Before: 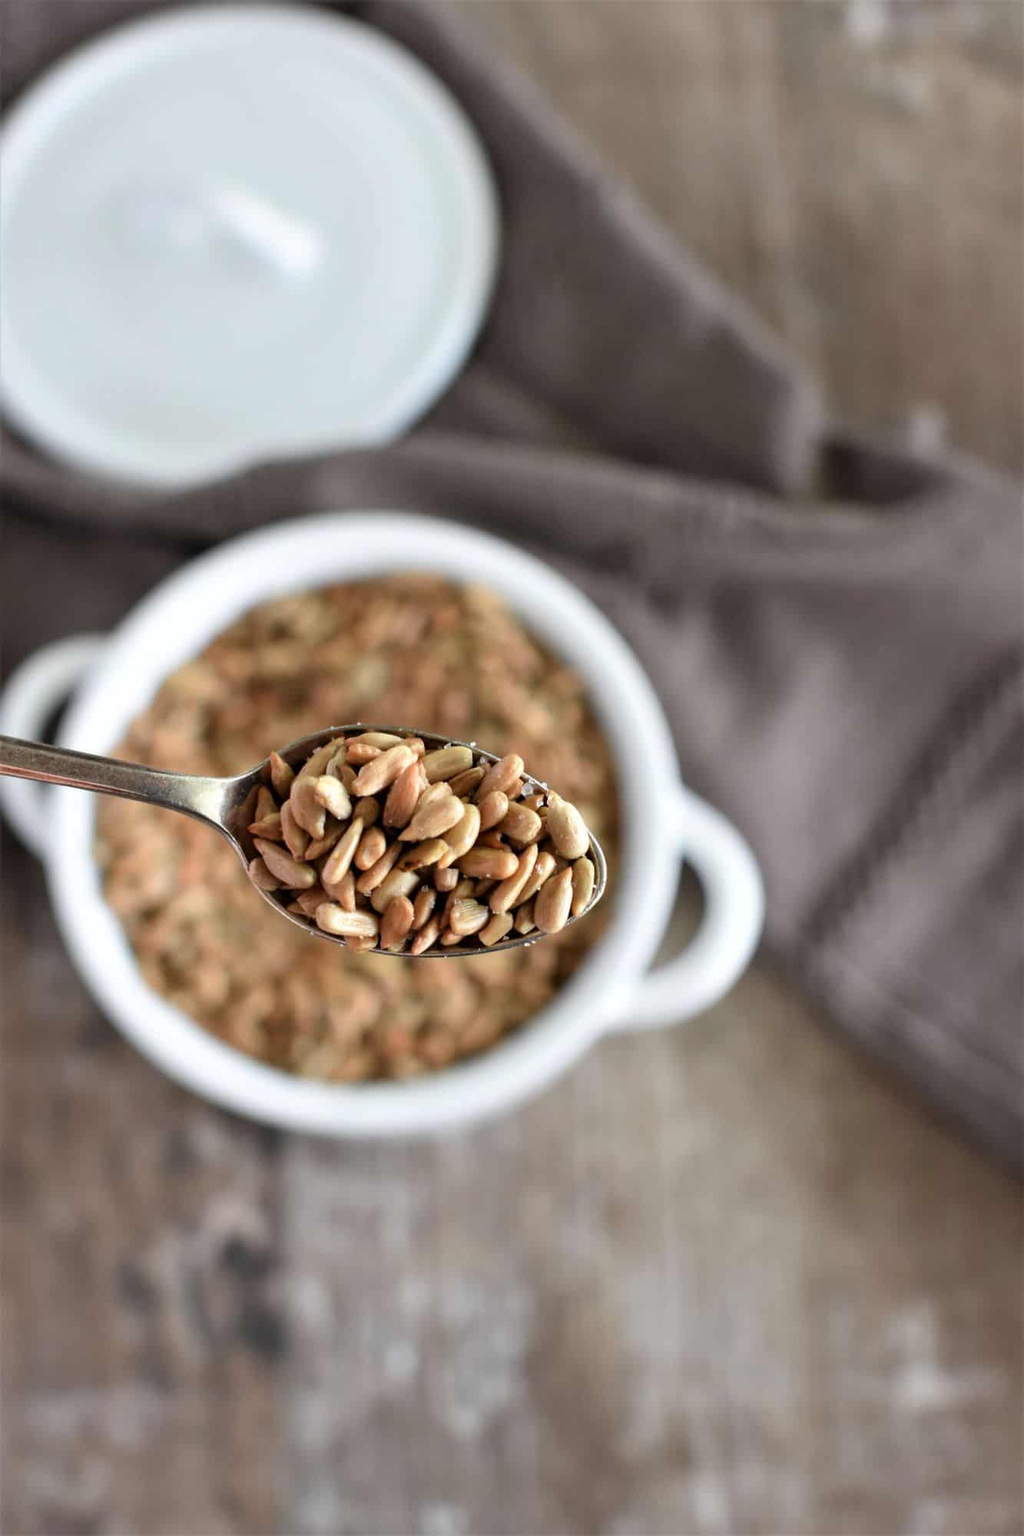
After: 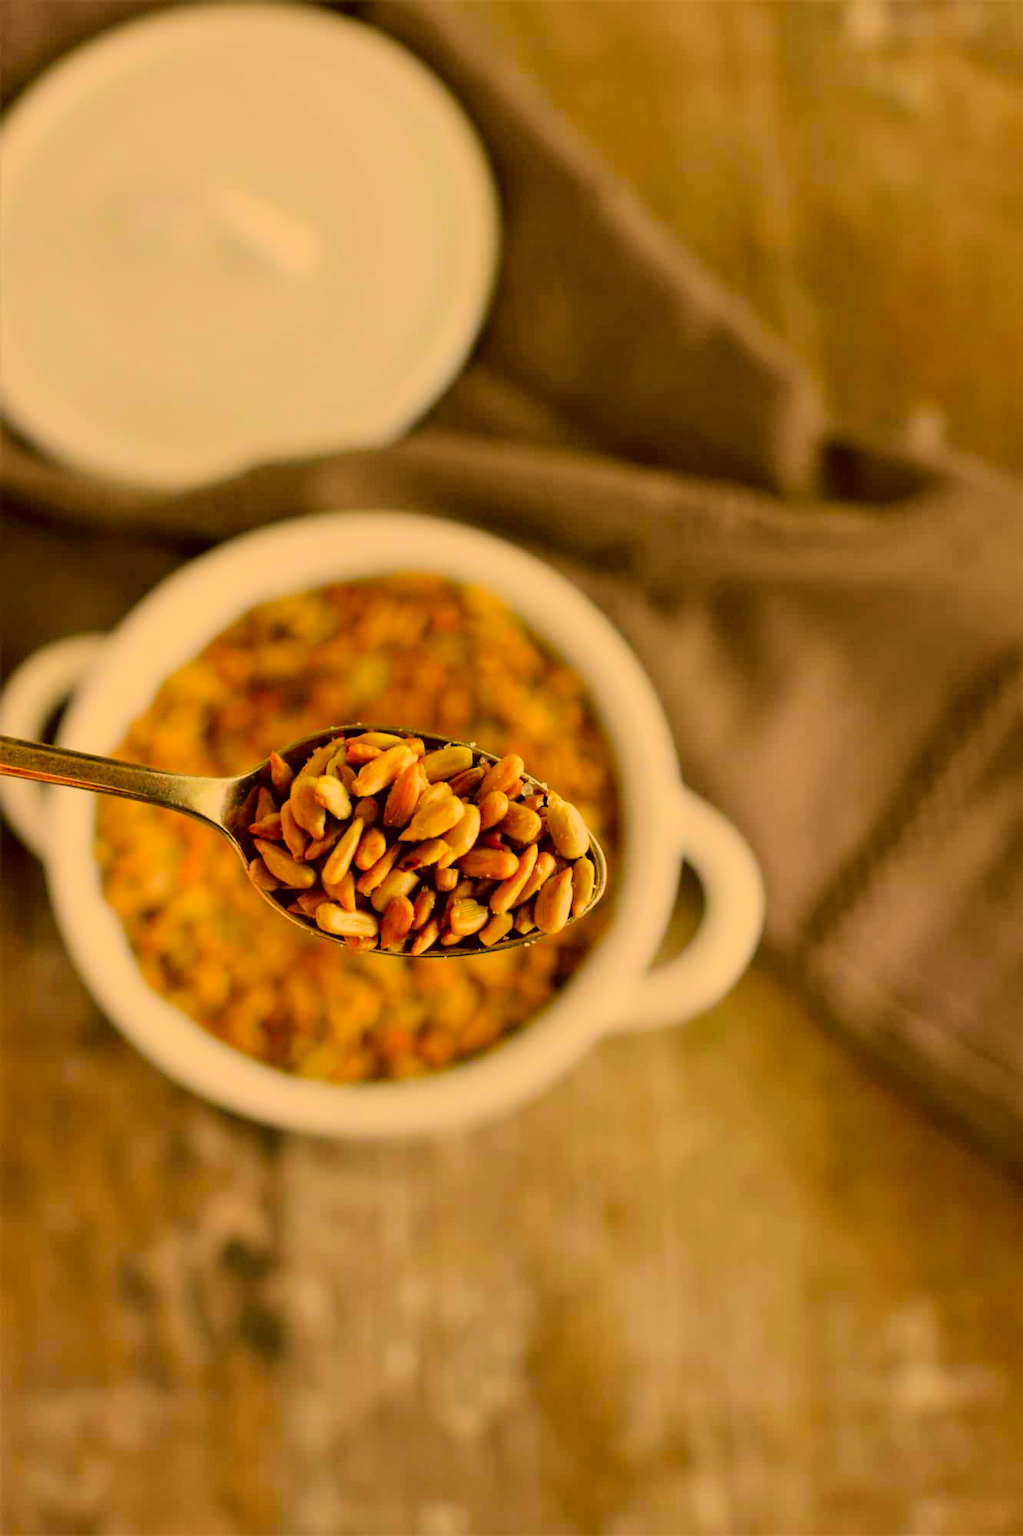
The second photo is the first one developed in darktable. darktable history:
color correction: highlights a* 10.44, highlights b* 30.04, shadows a* 2.73, shadows b* 17.51, saturation 1.72
filmic rgb: black relative exposure -7.65 EV, white relative exposure 4.56 EV, hardness 3.61
